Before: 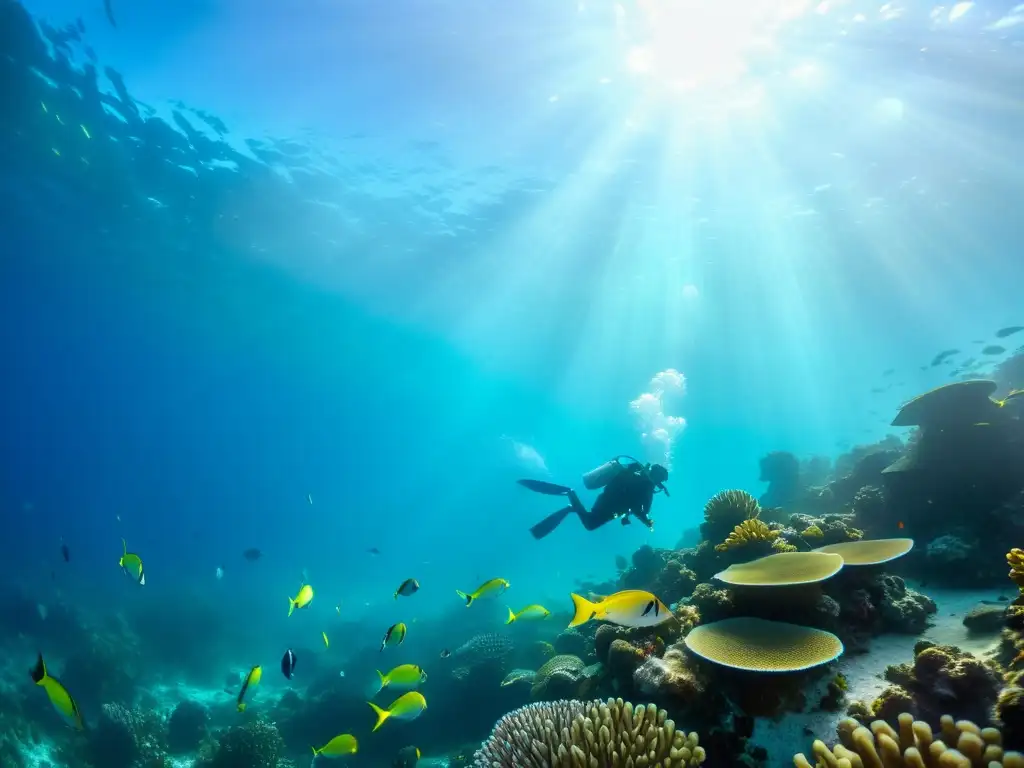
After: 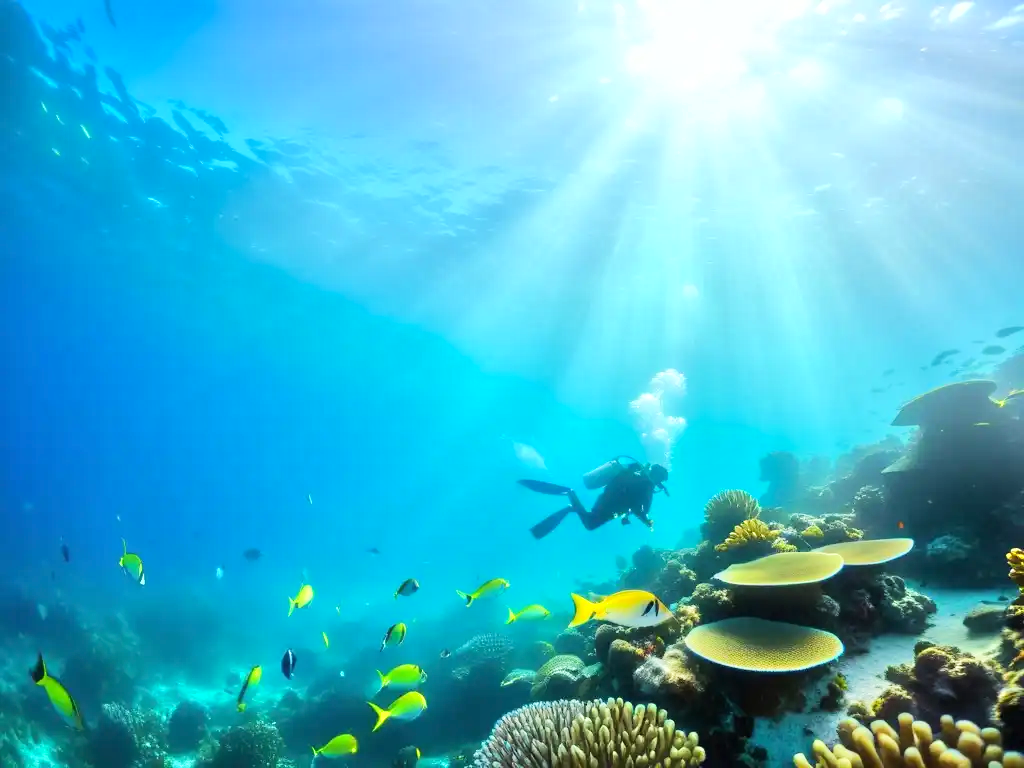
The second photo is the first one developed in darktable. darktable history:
shadows and highlights: shadows 24.98, highlights -25.8
tone equalizer: -7 EV 0.157 EV, -6 EV 0.56 EV, -5 EV 1.12 EV, -4 EV 1.35 EV, -3 EV 1.16 EV, -2 EV 0.6 EV, -1 EV 0.164 EV, edges refinement/feathering 500, mask exposure compensation -1.57 EV, preserve details guided filter
